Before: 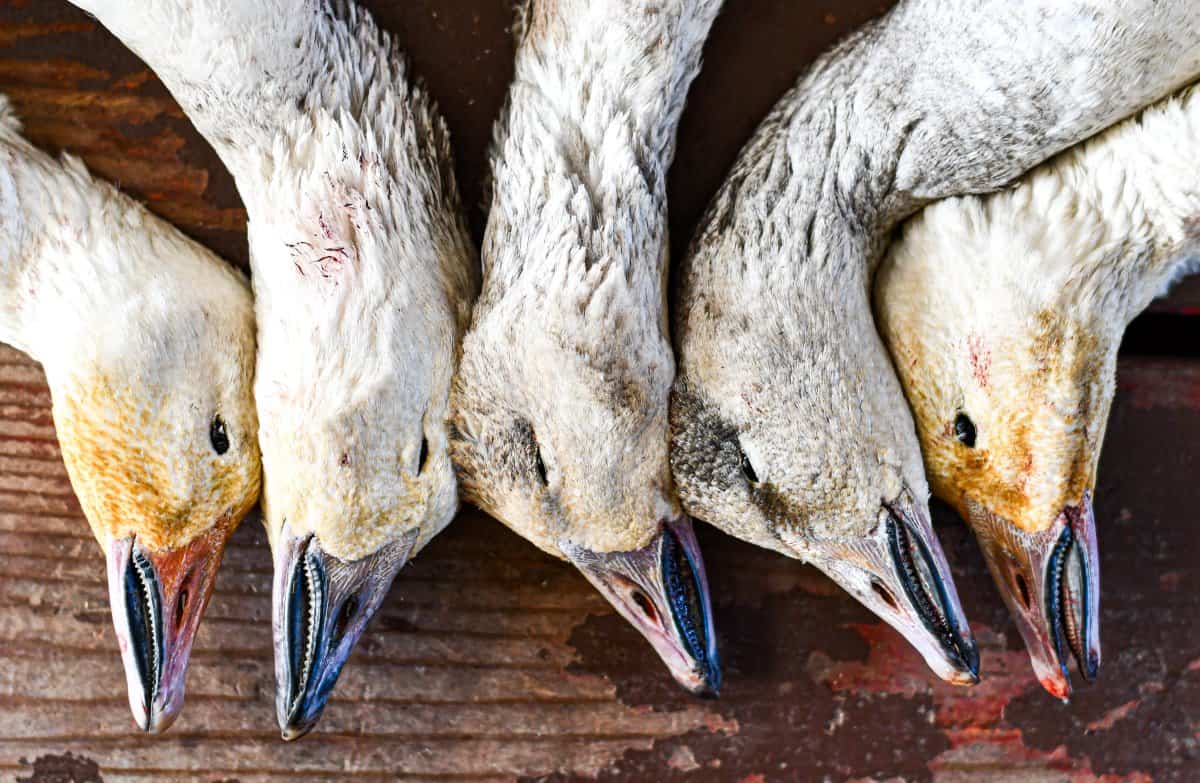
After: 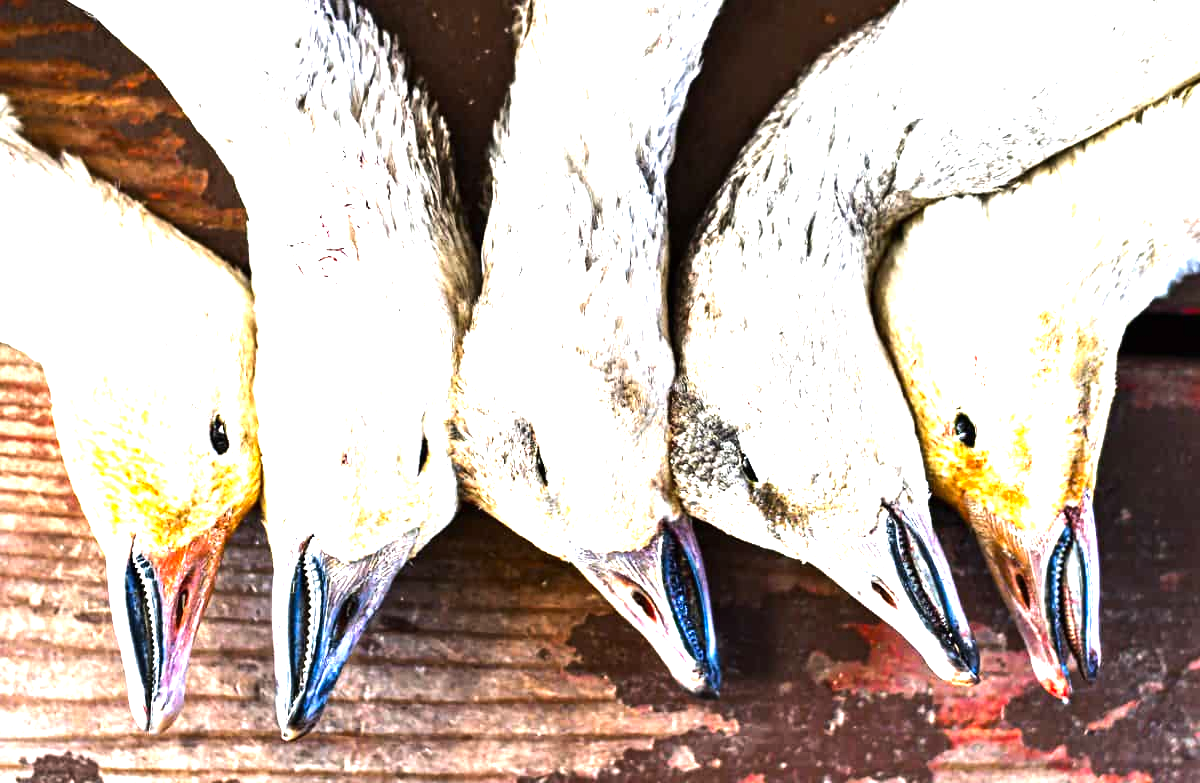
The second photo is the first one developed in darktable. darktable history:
vibrance: on, module defaults
exposure: black level correction 0, exposure 1.3 EV, compensate exposure bias true, compensate highlight preservation false
tone equalizer: -8 EV -0.75 EV, -7 EV -0.7 EV, -6 EV -0.6 EV, -5 EV -0.4 EV, -3 EV 0.4 EV, -2 EV 0.6 EV, -1 EV 0.7 EV, +0 EV 0.75 EV, edges refinement/feathering 500, mask exposure compensation -1.57 EV, preserve details no
